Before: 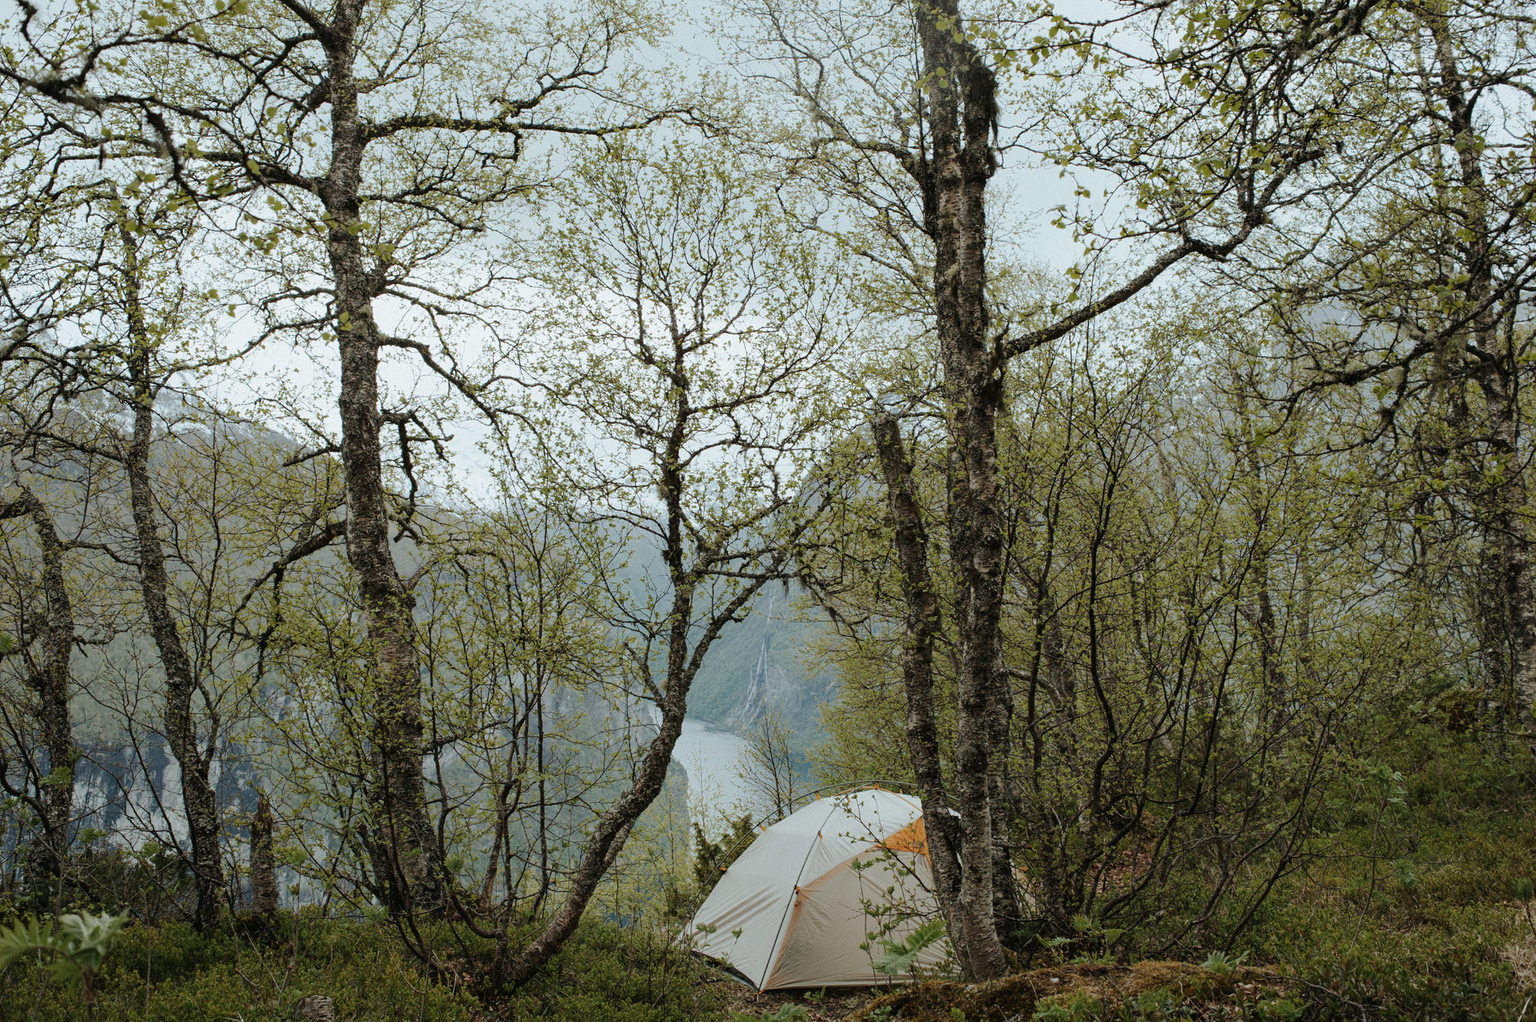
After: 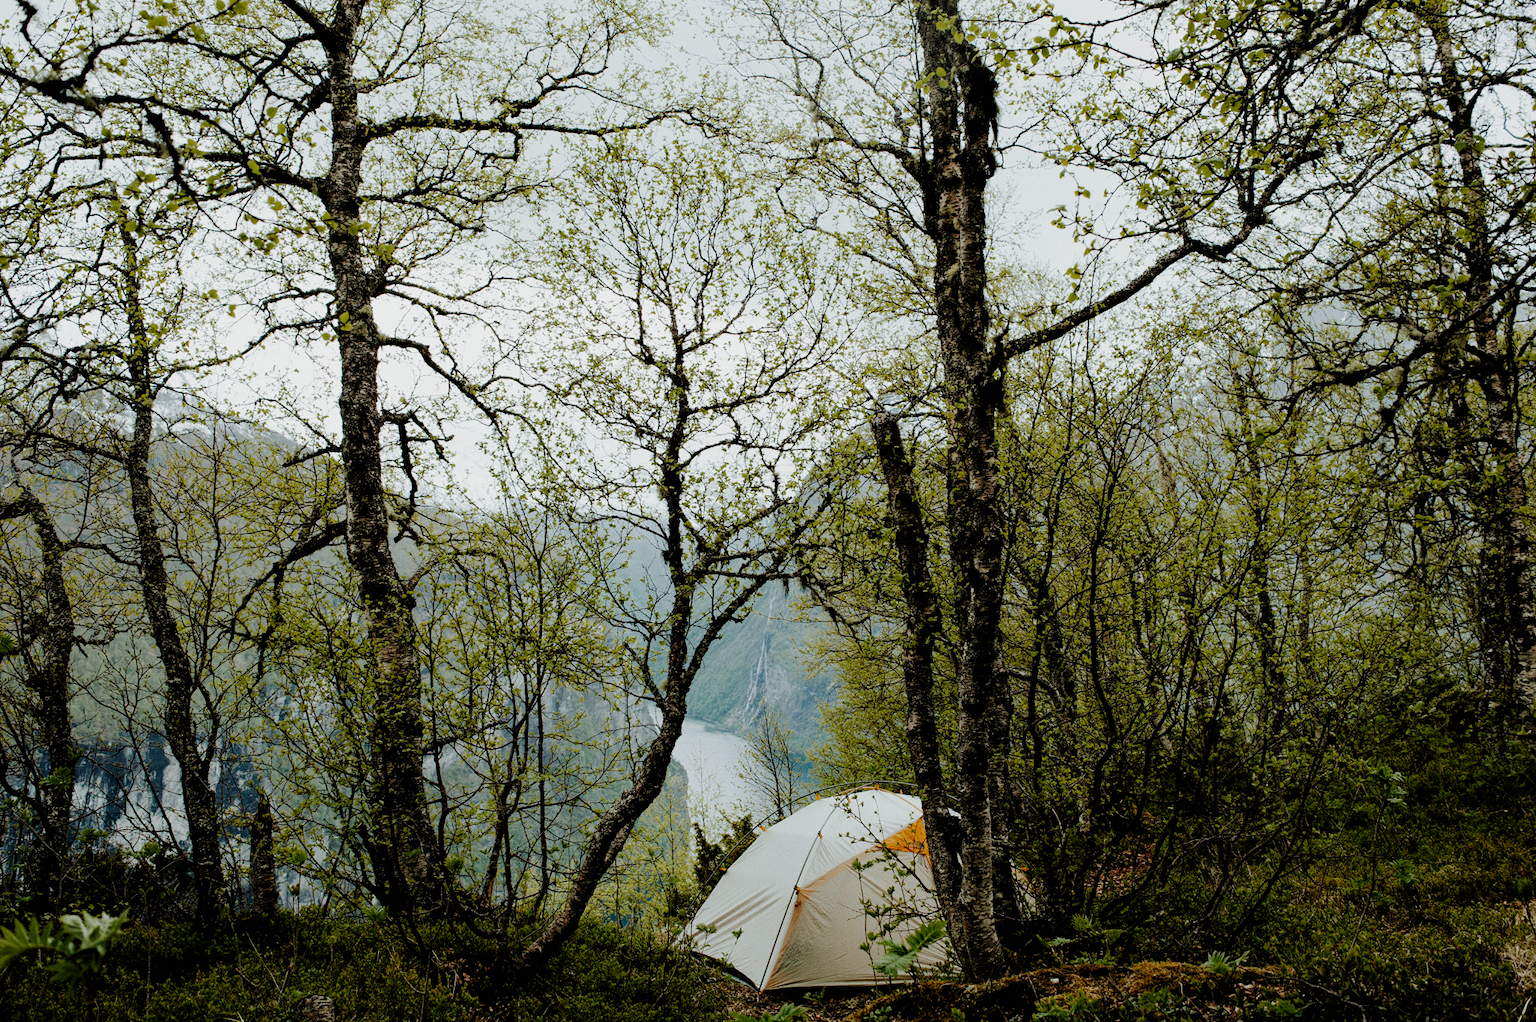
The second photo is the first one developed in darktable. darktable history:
filmic rgb: black relative exposure -4.05 EV, white relative exposure 2.99 EV, hardness 3, contrast 1.488, add noise in highlights 0, preserve chrominance no, color science v3 (2019), use custom middle-gray values true, contrast in highlights soft
